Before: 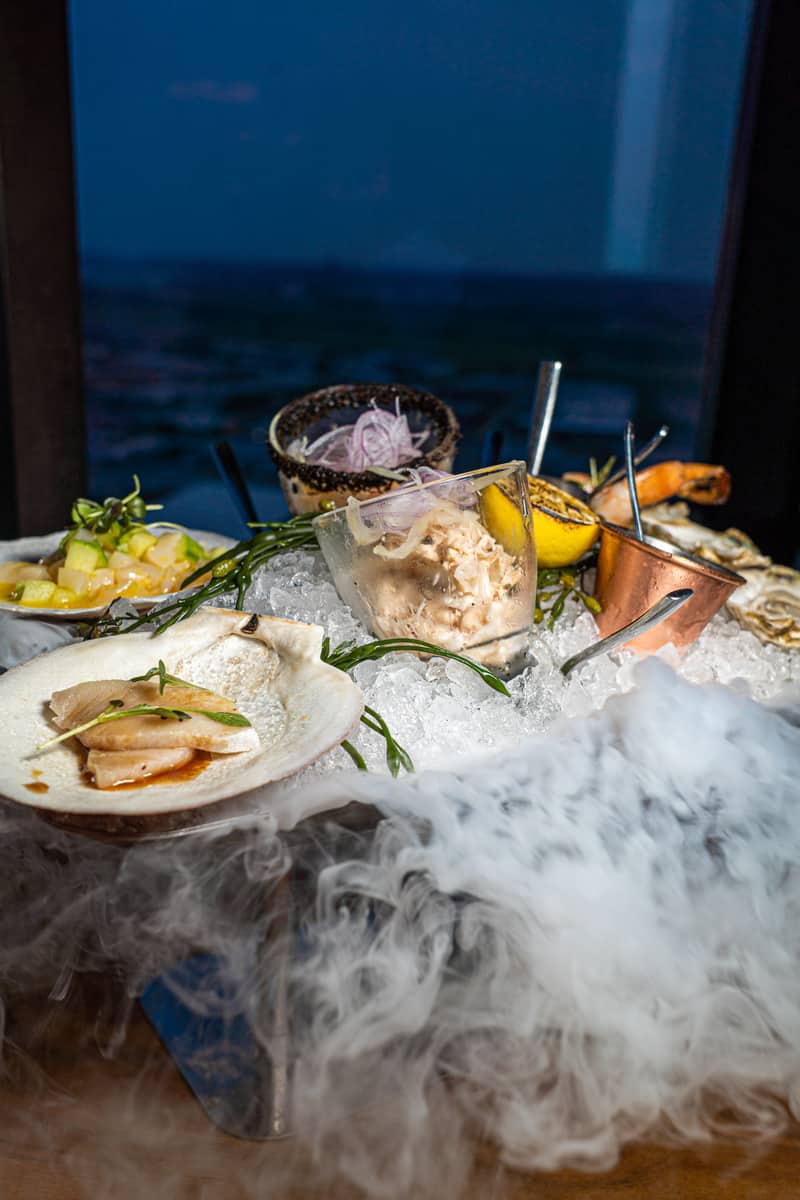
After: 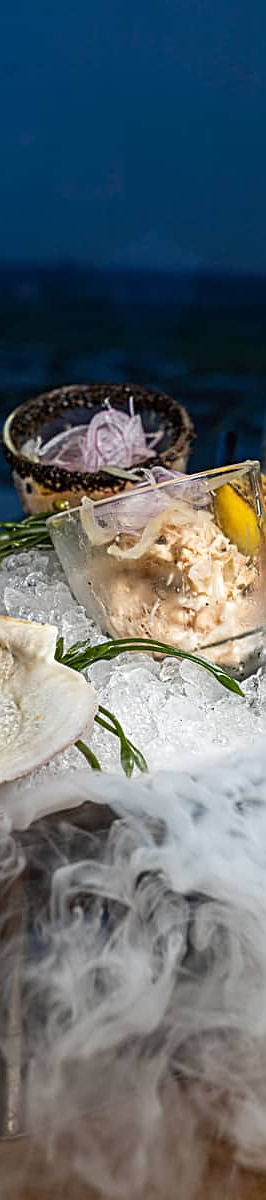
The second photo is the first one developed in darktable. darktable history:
crop: left 33.36%, right 33.36%
sharpen: on, module defaults
